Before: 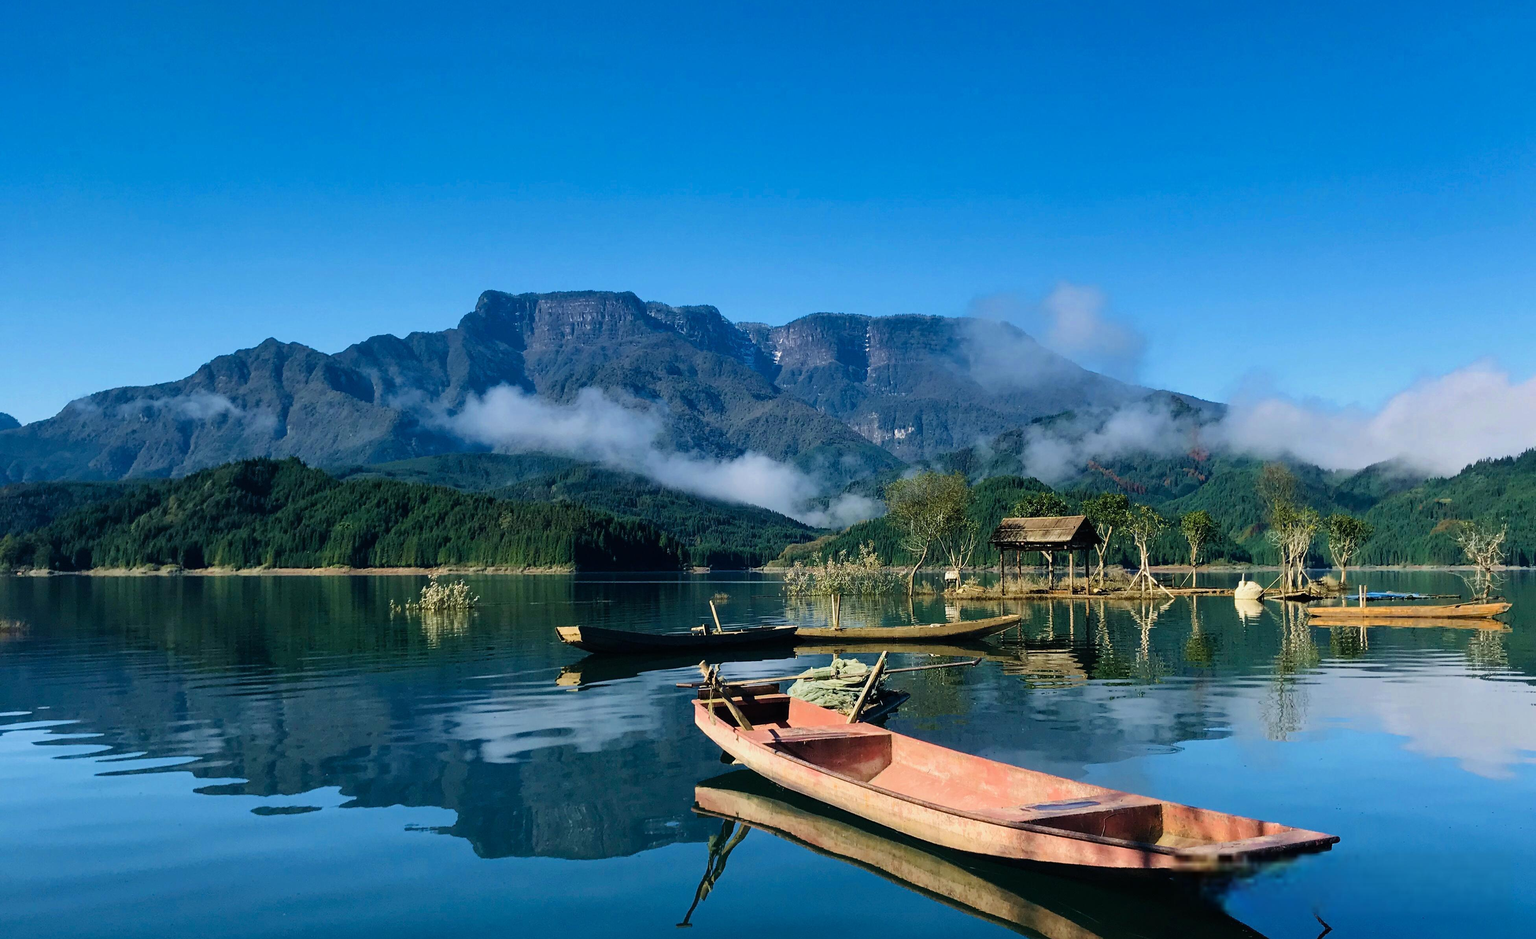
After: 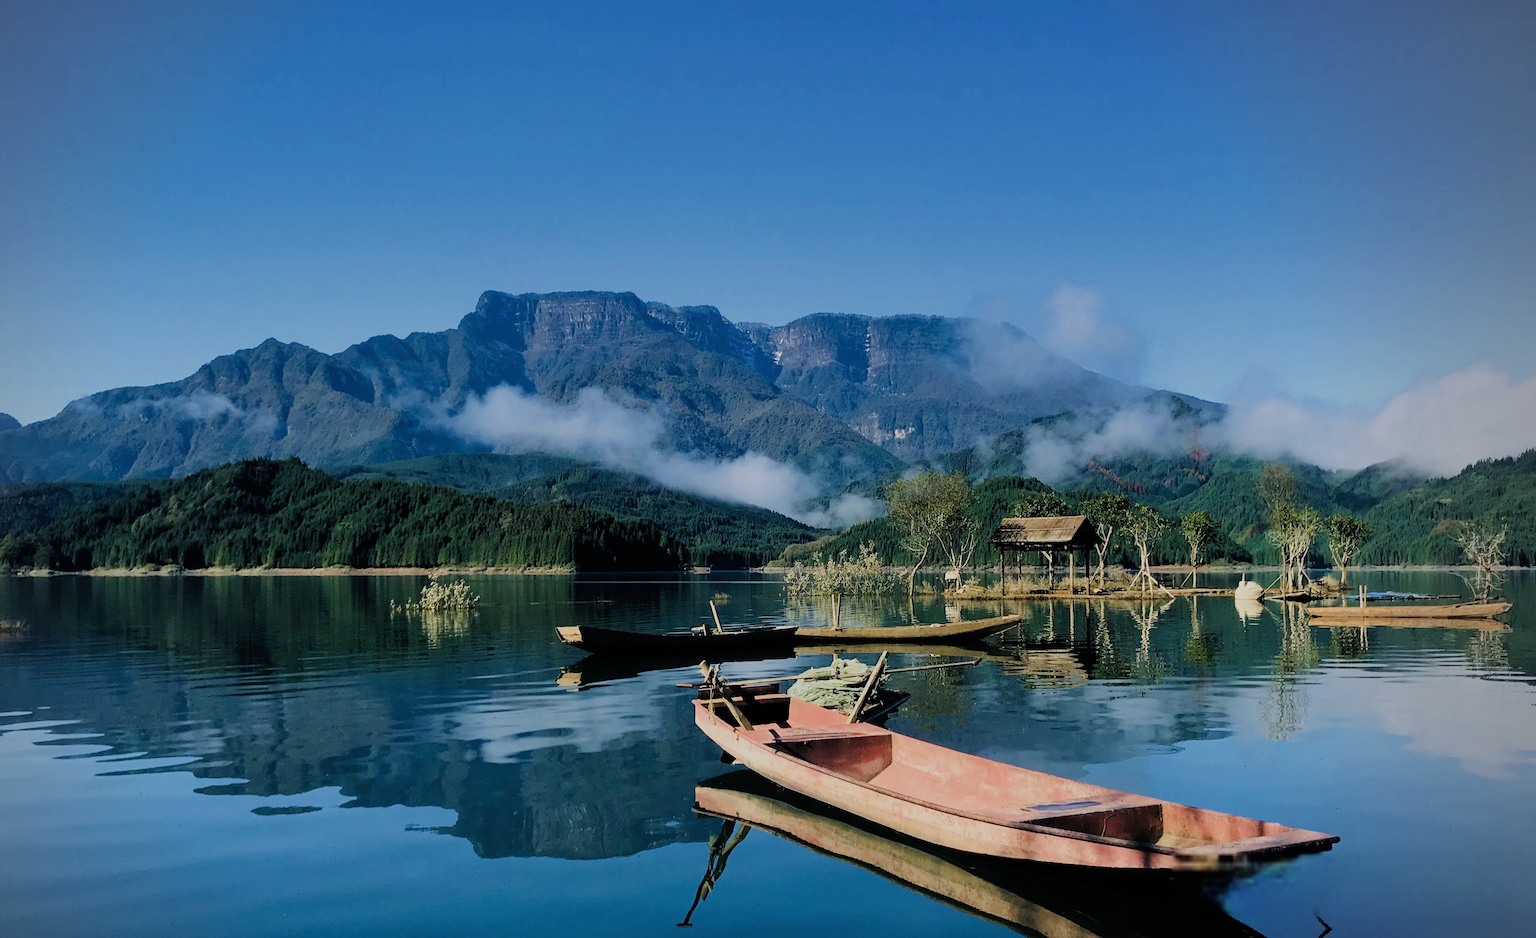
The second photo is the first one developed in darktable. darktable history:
vignetting: center (-0.075, 0.073)
filmic rgb: black relative exposure -7.96 EV, white relative exposure 3.96 EV, hardness 4.1, contrast 0.995, add noise in highlights 0.001, color science v3 (2019), use custom middle-gray values true, contrast in highlights soft
